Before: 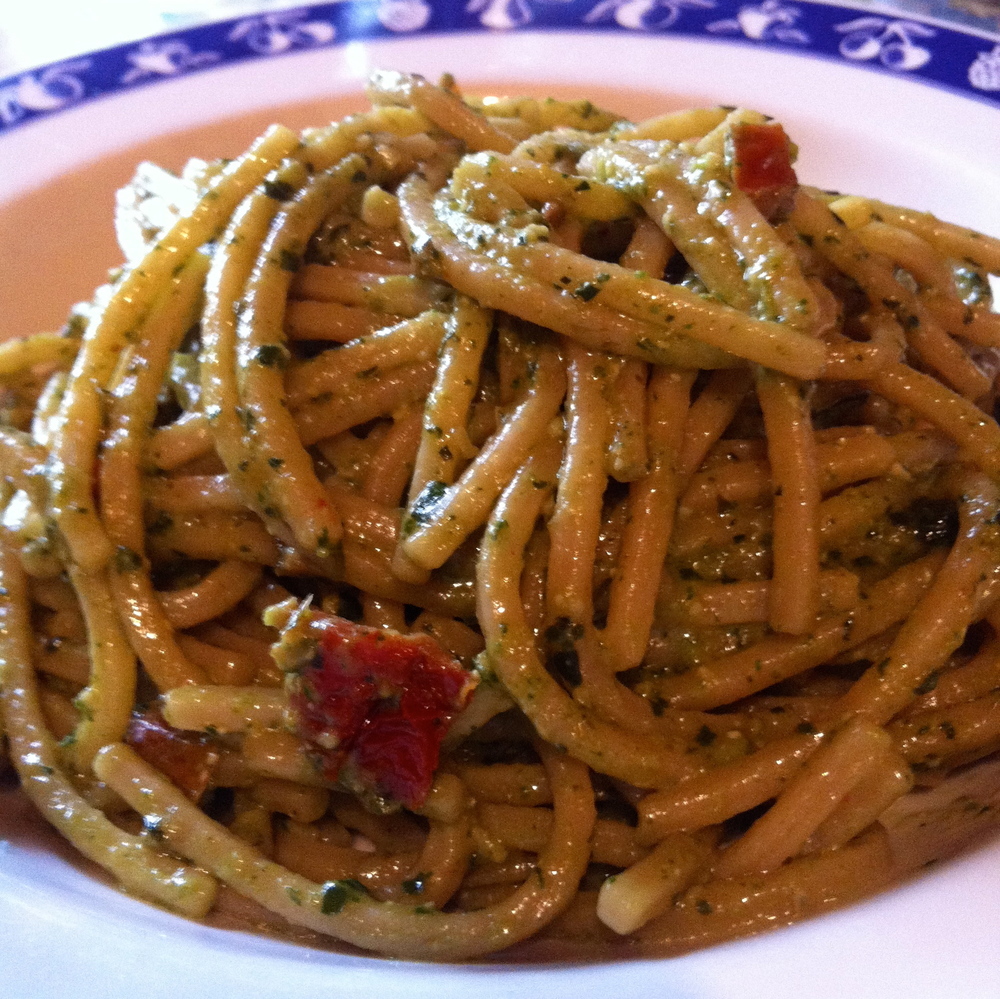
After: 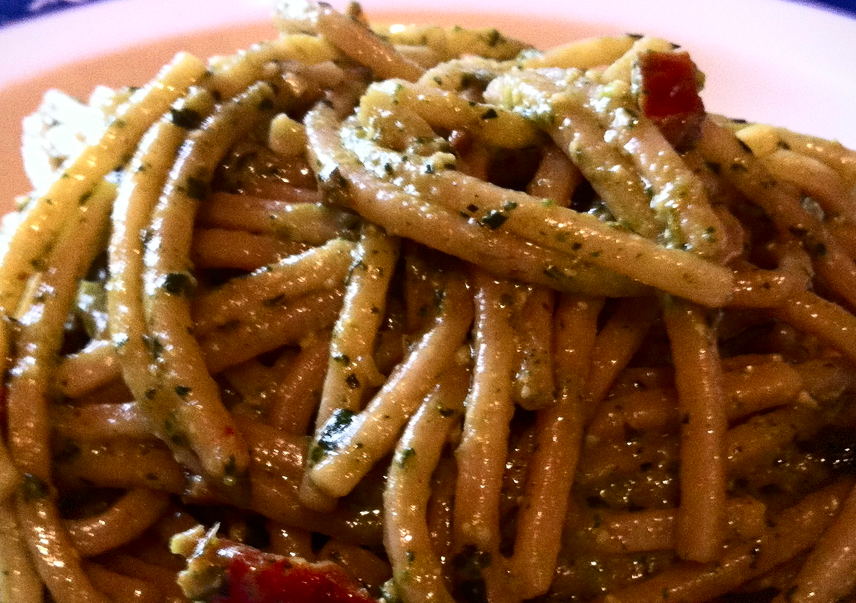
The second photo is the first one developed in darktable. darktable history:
crop and rotate: left 9.345%, top 7.22%, right 4.982%, bottom 32.331%
contrast brightness saturation: contrast 0.28
vignetting: fall-off start 97.28%, fall-off radius 79%, brightness -0.462, saturation -0.3, width/height ratio 1.114, dithering 8-bit output, unbound false
